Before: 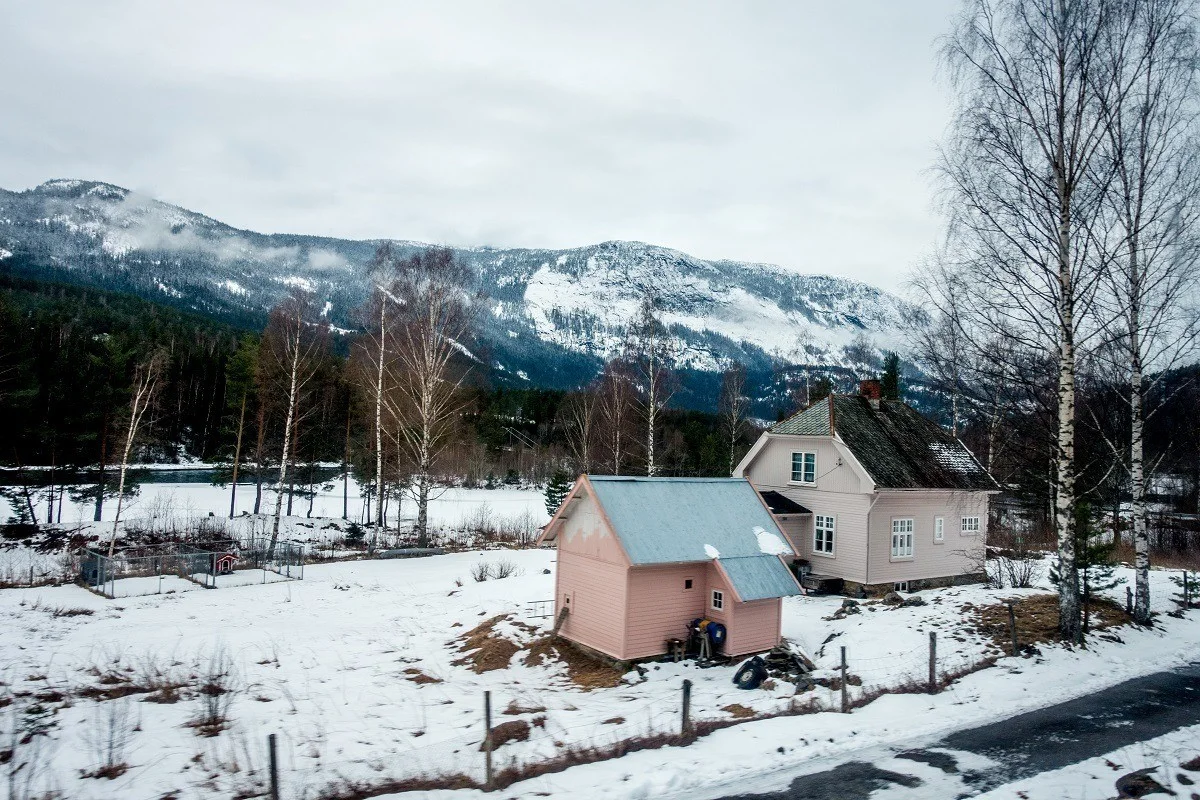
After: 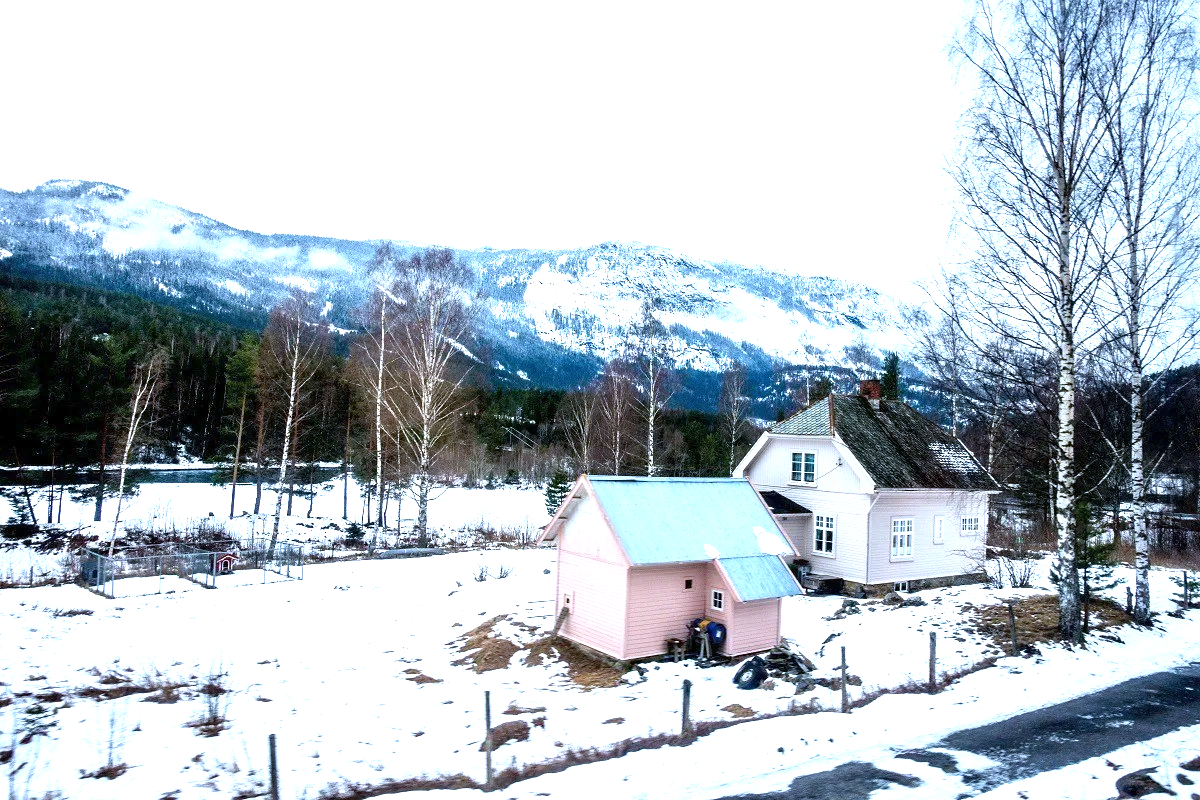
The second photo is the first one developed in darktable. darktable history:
white balance: red 0.926, green 1.003, blue 1.133
exposure: exposure 1.25 EV, compensate exposure bias true, compensate highlight preservation false
